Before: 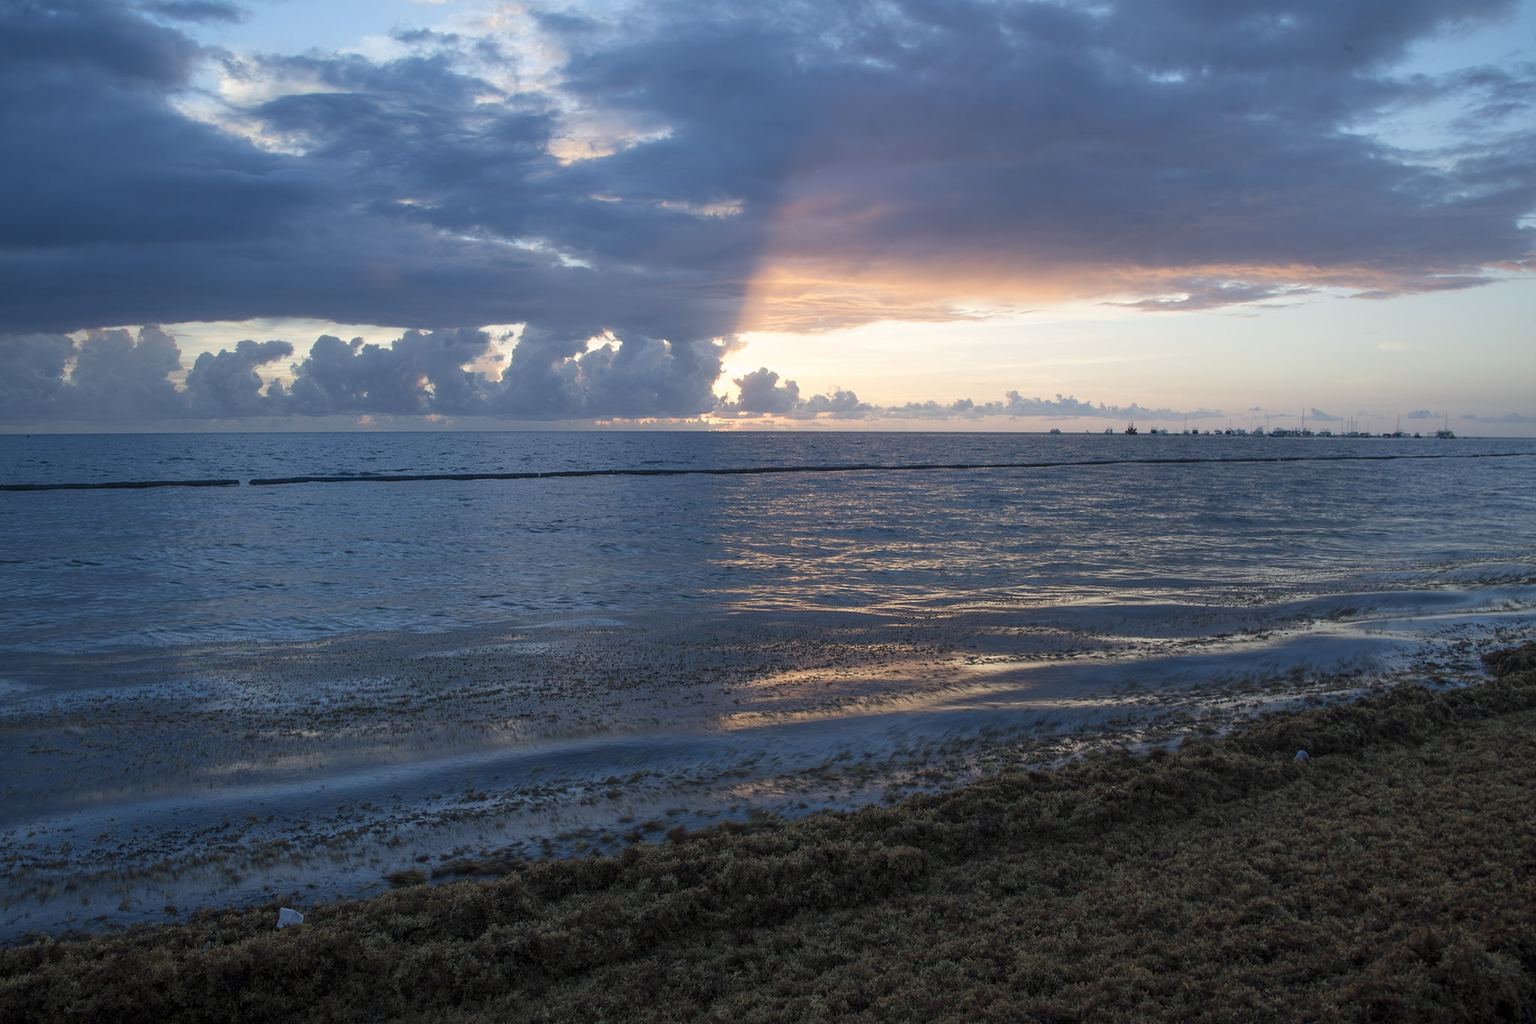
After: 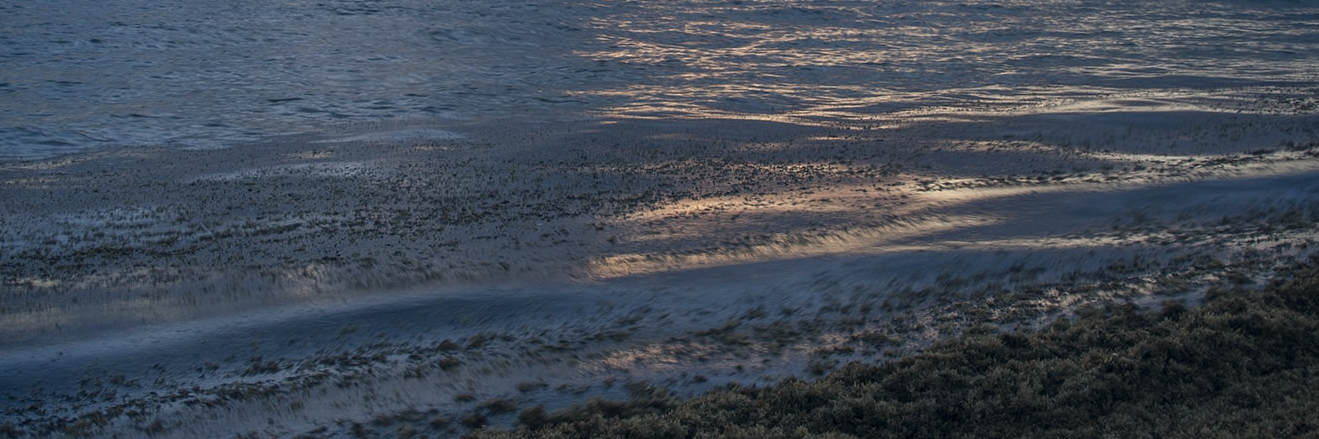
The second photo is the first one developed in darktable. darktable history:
color correction: highlights a* 2.85, highlights b* 5.01, shadows a* -2.6, shadows b* -4.96, saturation 0.782
crop: left 18.075%, top 50.981%, right 17.475%, bottom 16.797%
vignetting: fall-off radius 45.72%, saturation 0.387, unbound false
exposure: black level correction 0.001, exposure 0.017 EV, compensate highlight preservation false
